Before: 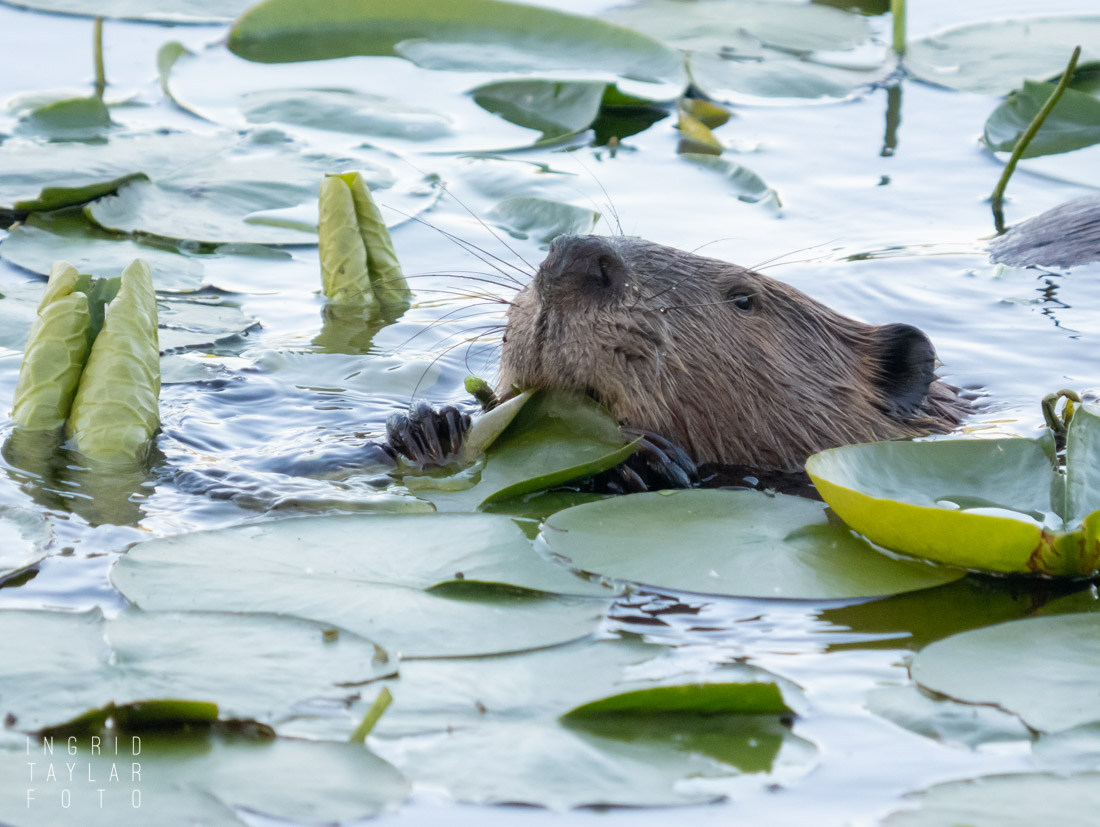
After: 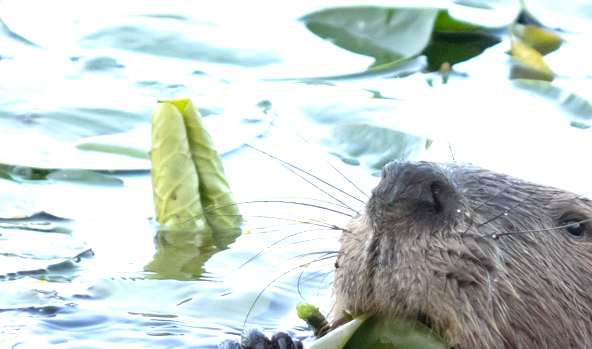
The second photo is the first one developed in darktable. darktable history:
white balance: red 0.978, blue 0.999
crop: left 15.306%, top 9.065%, right 30.789%, bottom 48.638%
exposure: exposure 0.77 EV, compensate highlight preservation false
